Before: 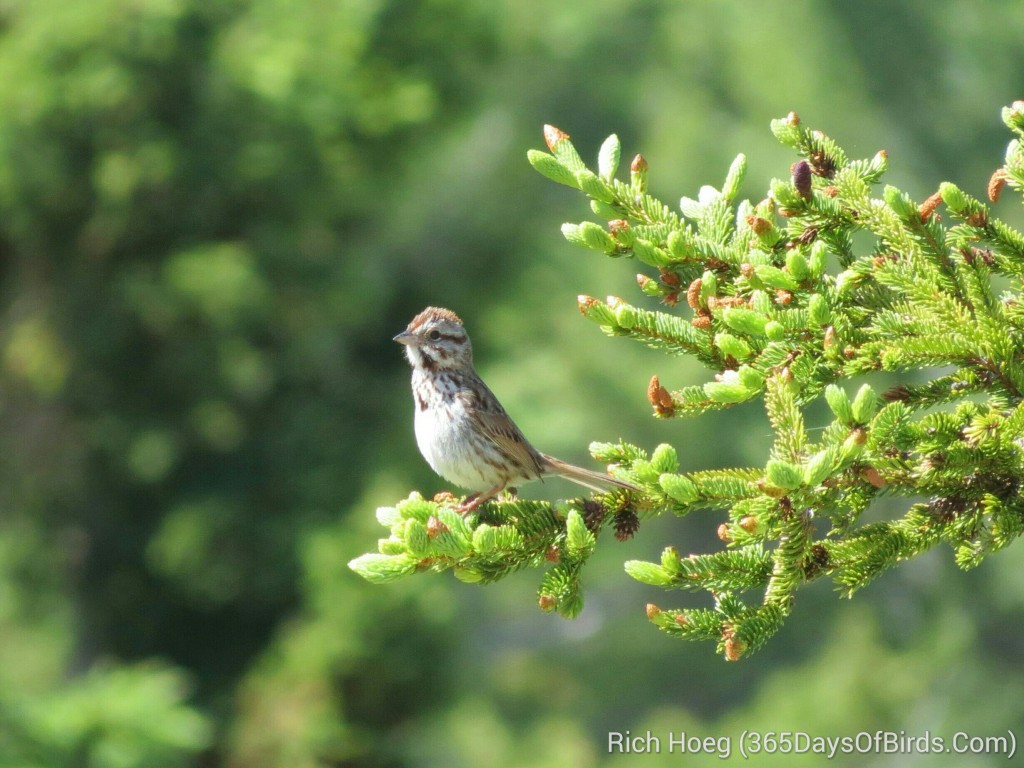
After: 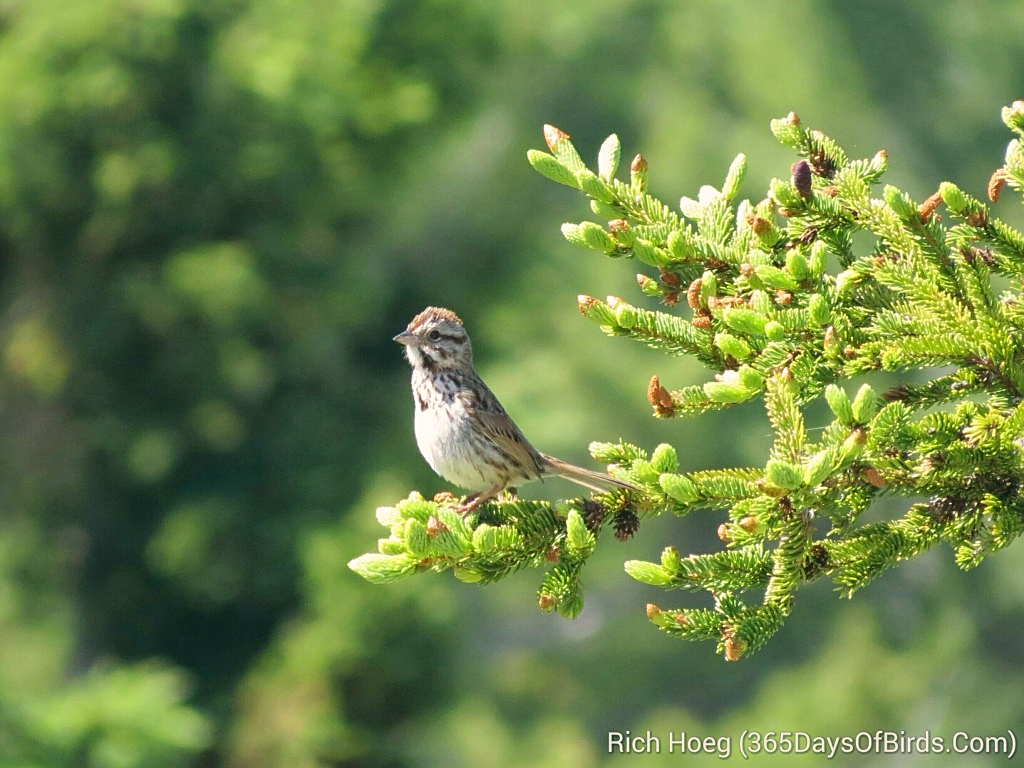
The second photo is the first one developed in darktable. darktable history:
sharpen: on, module defaults
color correction: highlights a* 5.41, highlights b* 5.35, shadows a* -4.27, shadows b* -5.08
